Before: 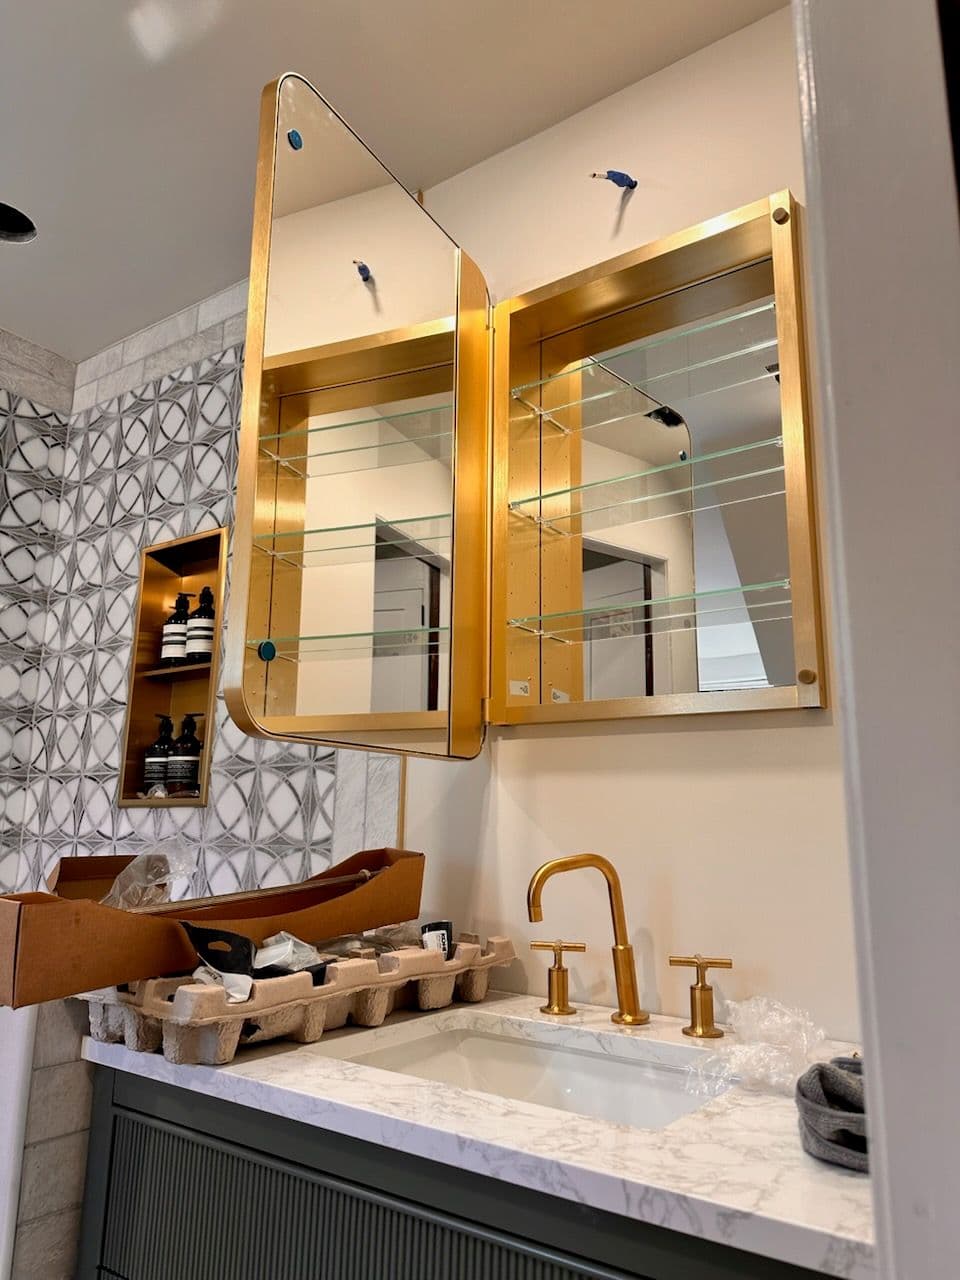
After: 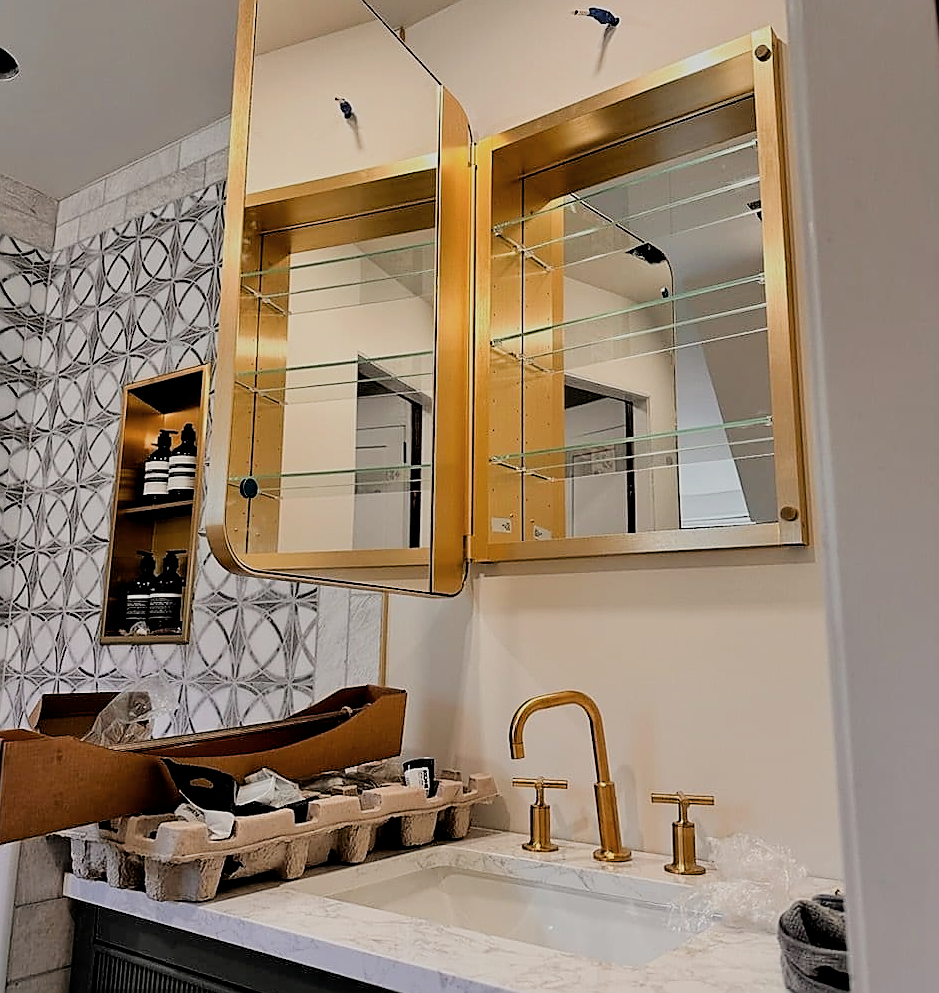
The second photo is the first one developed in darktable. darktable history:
exposure: black level correction 0.002, compensate highlight preservation false
sharpen: radius 1.368, amount 1.267, threshold 0.639
crop and rotate: left 1.931%, top 12.807%, right 0.231%, bottom 9.581%
contrast brightness saturation: saturation -0.067
filmic rgb: black relative exposure -4.27 EV, white relative exposure 4.56 EV, hardness 2.4, contrast 1.061
